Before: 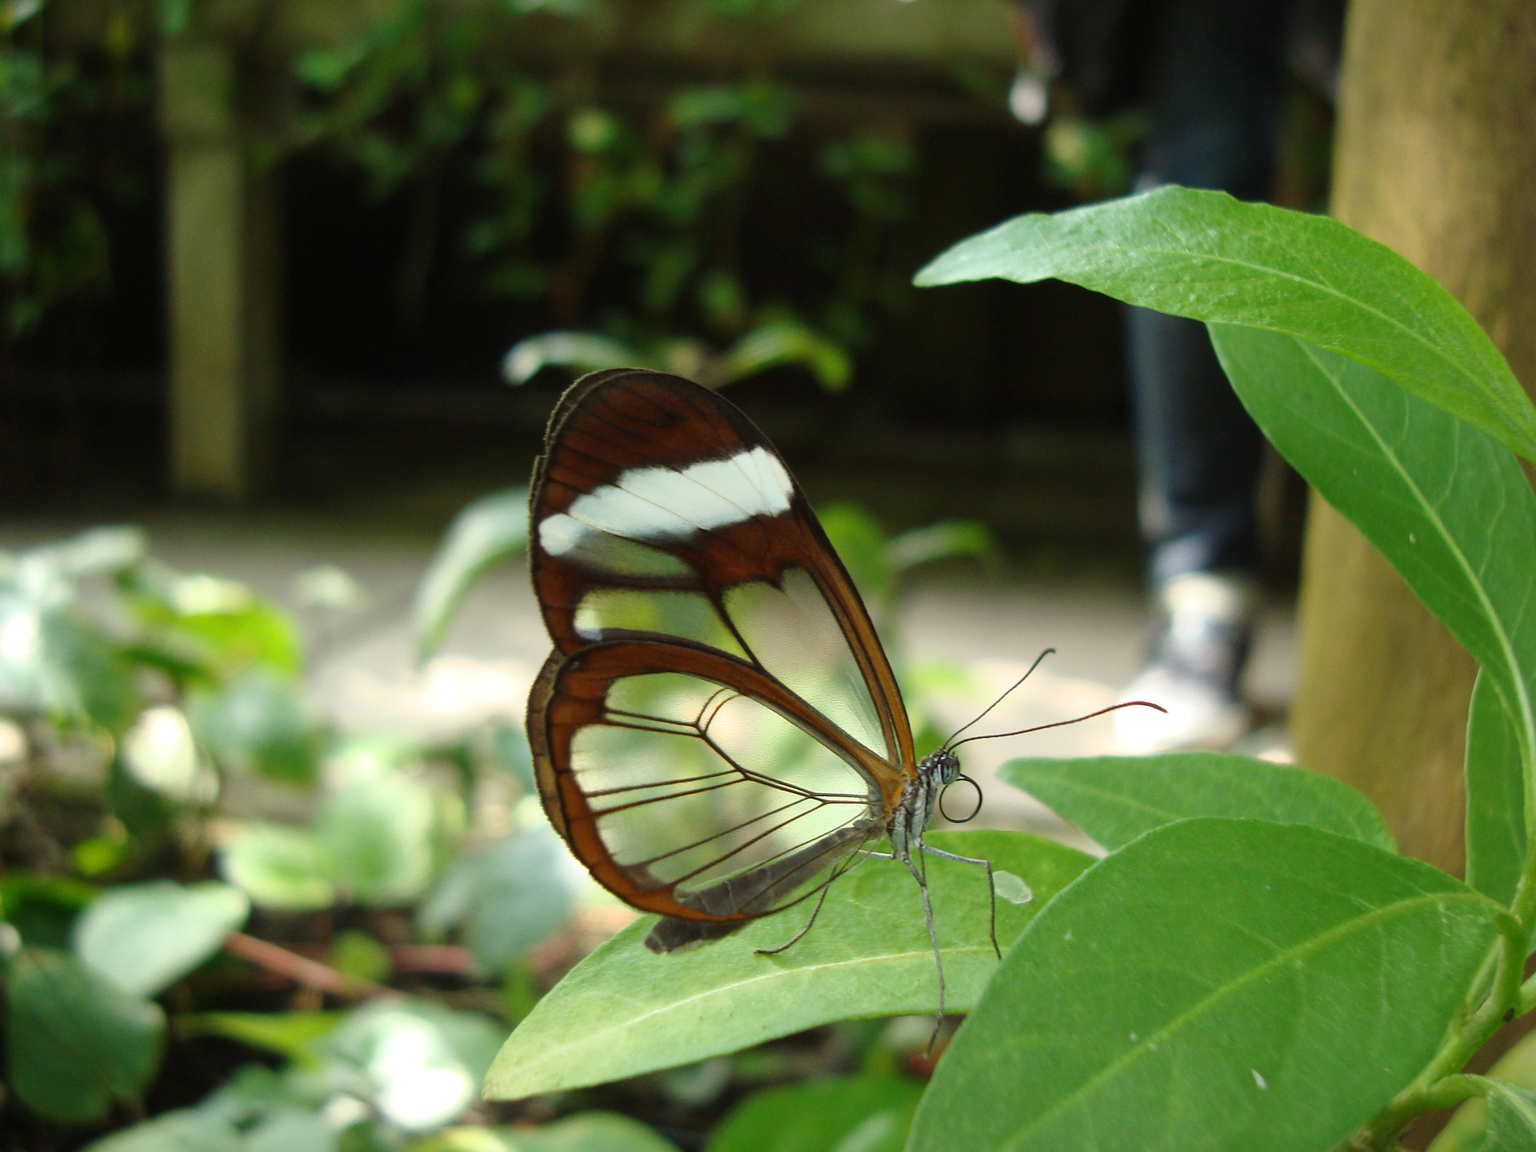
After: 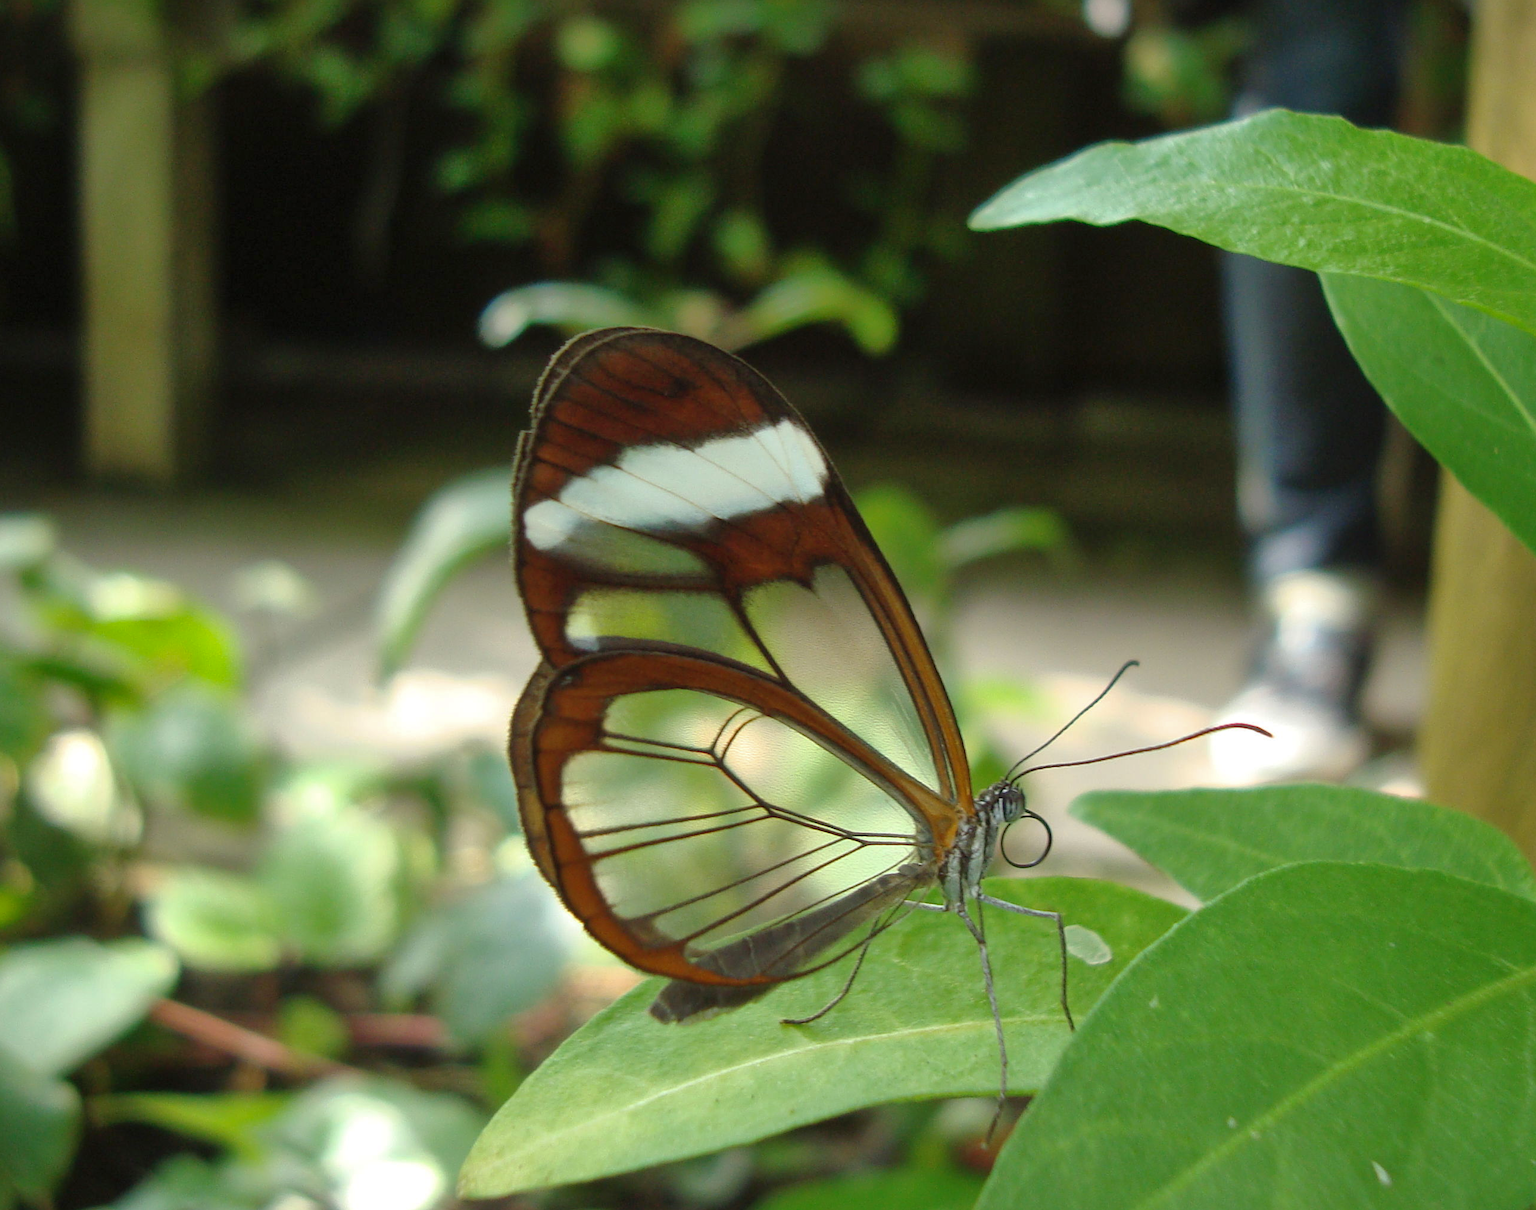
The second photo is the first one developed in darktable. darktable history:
crop: left 6.446%, top 8.188%, right 9.538%, bottom 3.548%
shadows and highlights: on, module defaults
